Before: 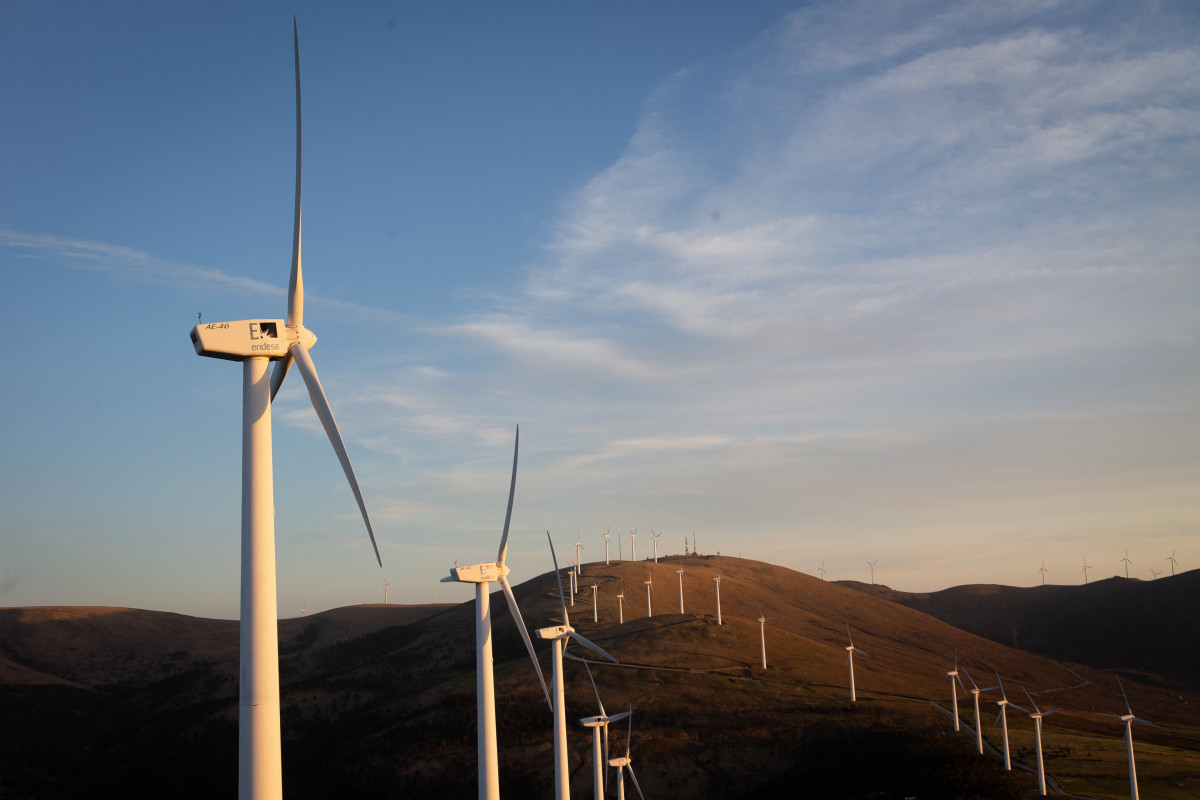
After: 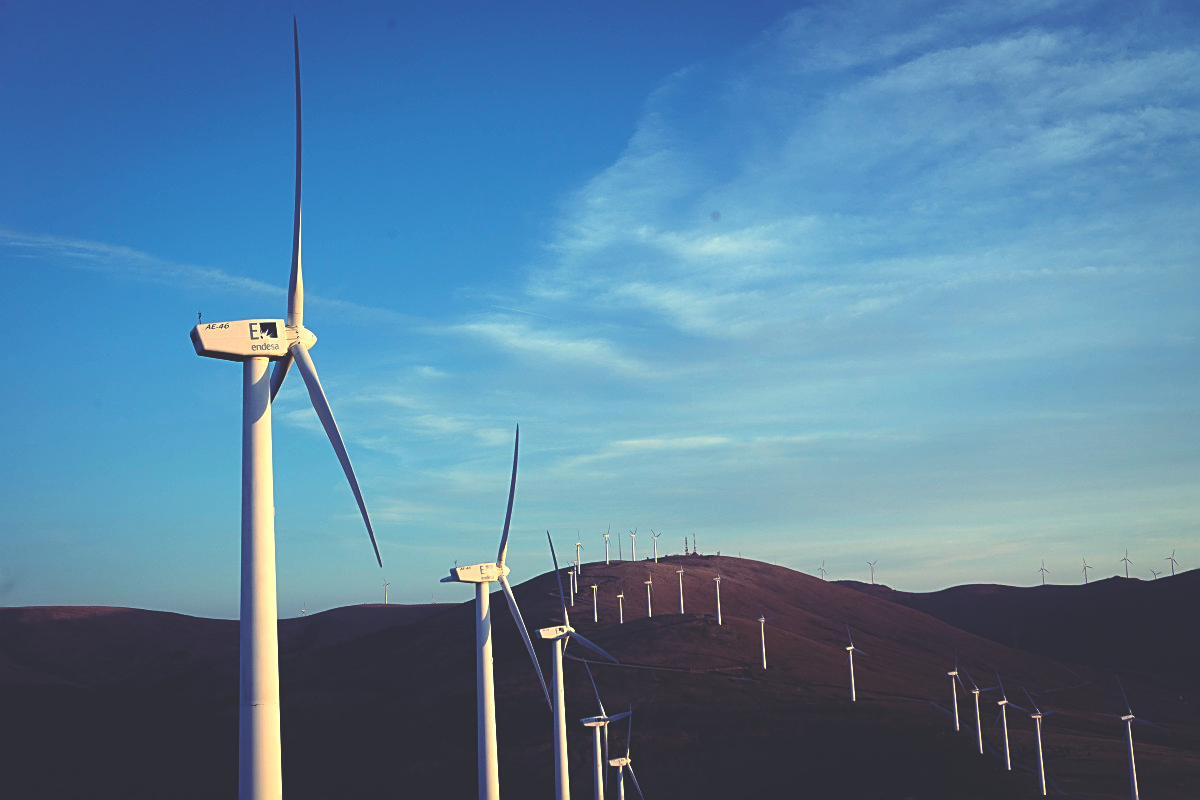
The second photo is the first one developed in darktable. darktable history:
tone equalizer: -8 EV -0.417 EV, -7 EV -0.389 EV, -6 EV -0.333 EV, -5 EV -0.222 EV, -3 EV 0.222 EV, -2 EV 0.333 EV, -1 EV 0.389 EV, +0 EV 0.417 EV, edges refinement/feathering 500, mask exposure compensation -1.57 EV, preserve details no
rgb curve: curves: ch0 [(0, 0.186) (0.314, 0.284) (0.576, 0.466) (0.805, 0.691) (0.936, 0.886)]; ch1 [(0, 0.186) (0.314, 0.284) (0.581, 0.534) (0.771, 0.746) (0.936, 0.958)]; ch2 [(0, 0.216) (0.275, 0.39) (1, 1)], mode RGB, independent channels, compensate middle gray true, preserve colors none
sharpen: on, module defaults
